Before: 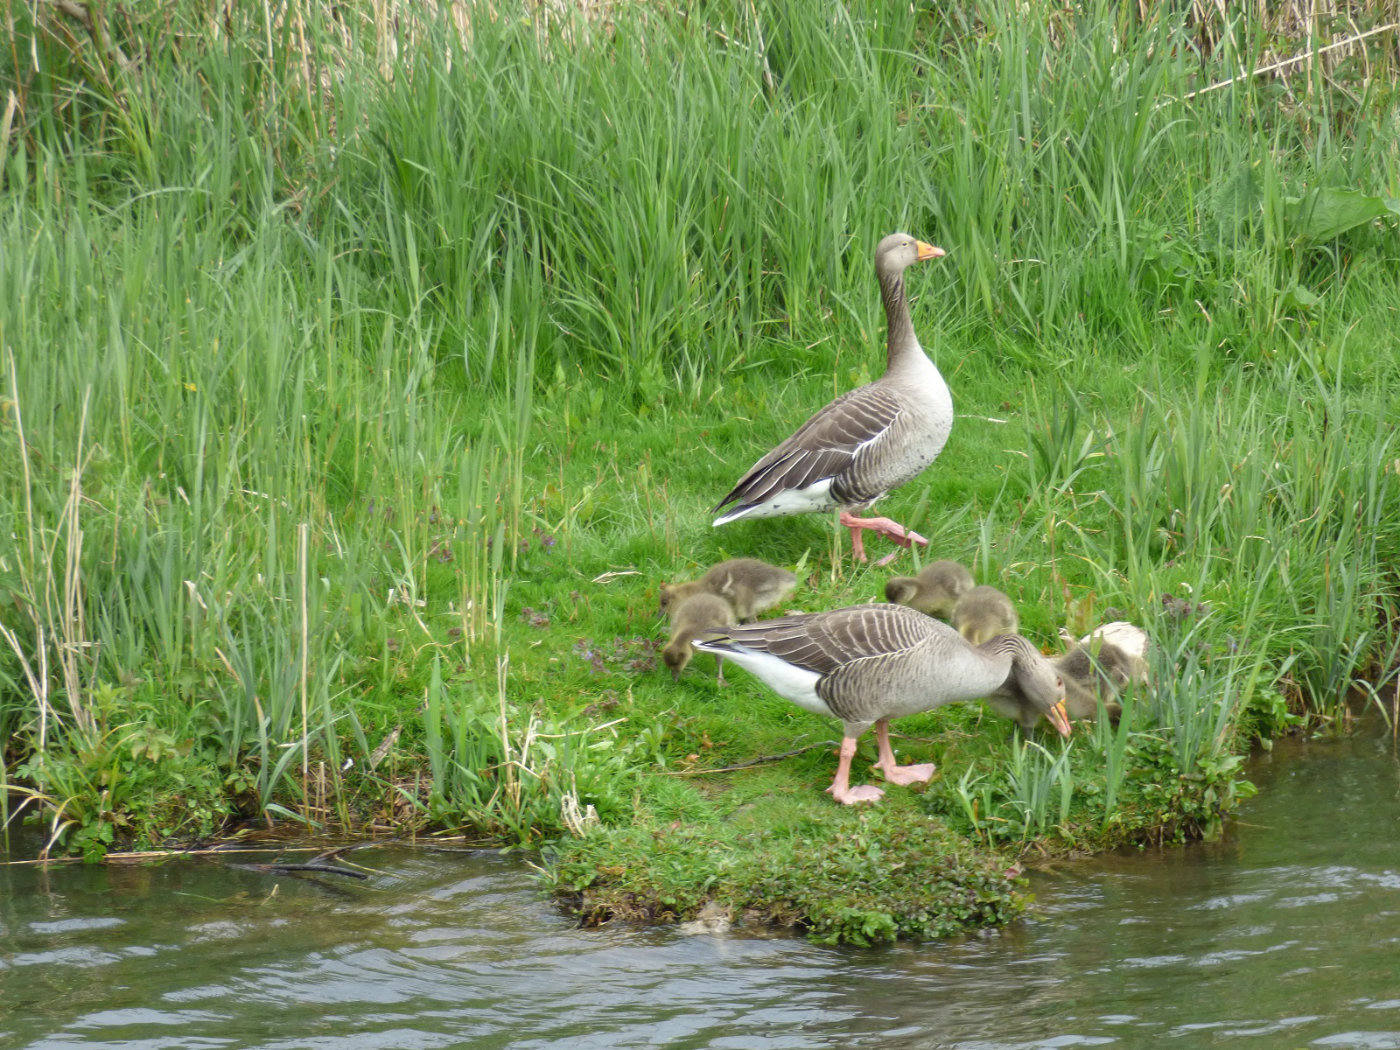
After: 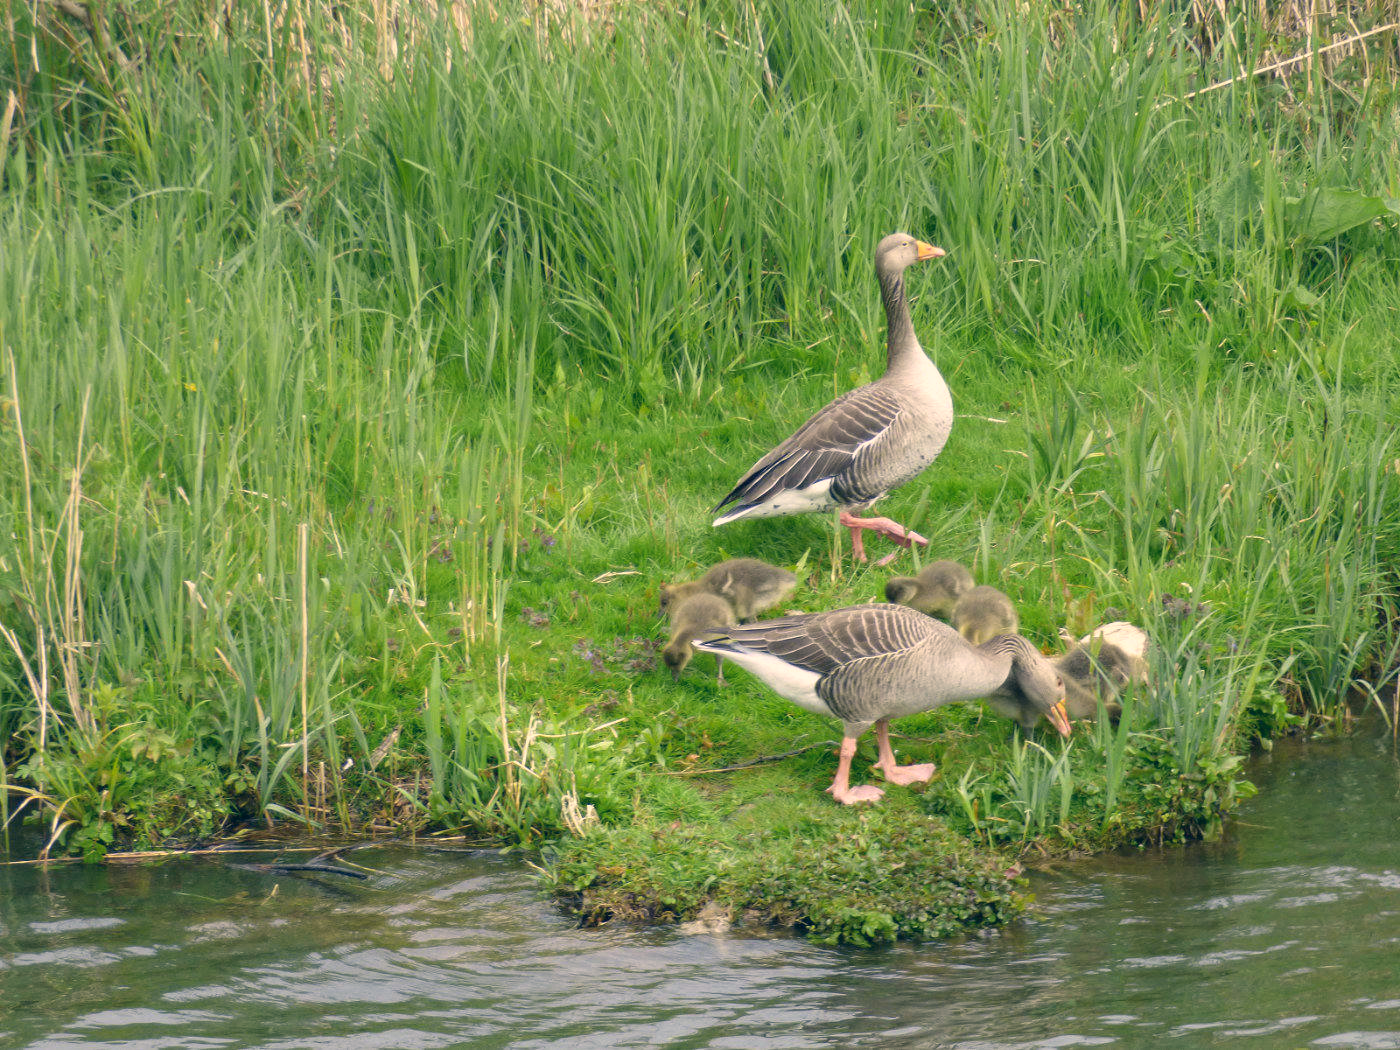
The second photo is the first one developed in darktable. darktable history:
color correction: highlights a* 10.27, highlights b* 13.87, shadows a* -9.94, shadows b* -14.93
